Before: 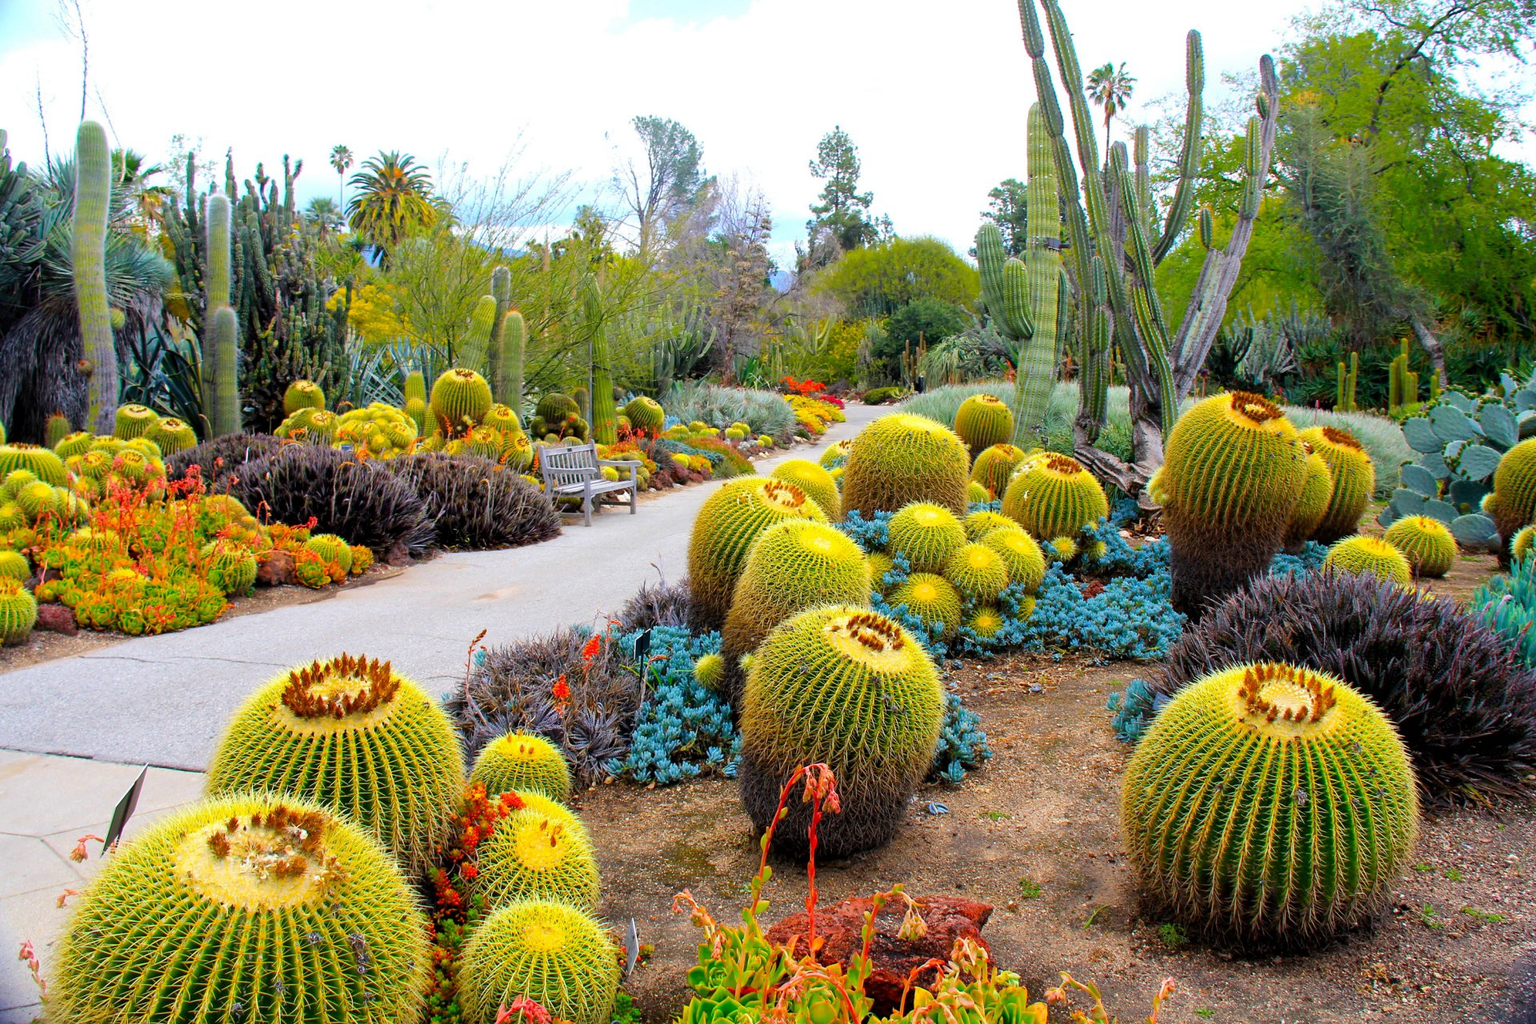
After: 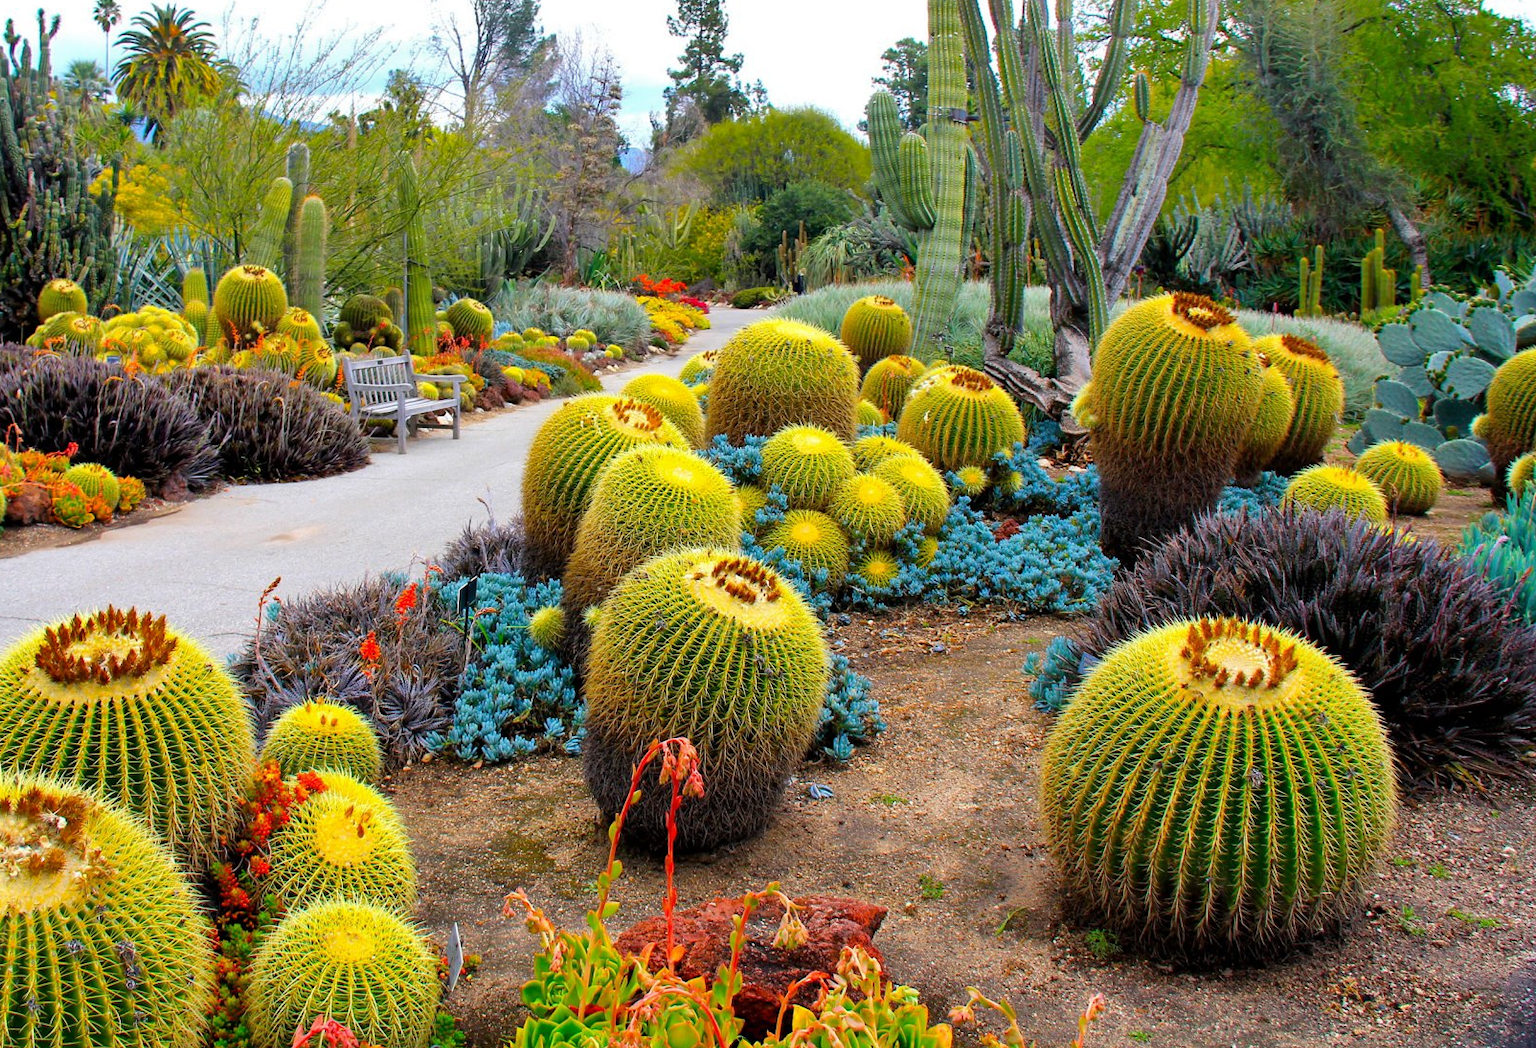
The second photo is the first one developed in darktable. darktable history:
crop: left 16.426%, top 14.442%
shadows and highlights: shadows 24.8, highlights -48.12, shadows color adjustment 99.13%, highlights color adjustment 0.465%, soften with gaussian
